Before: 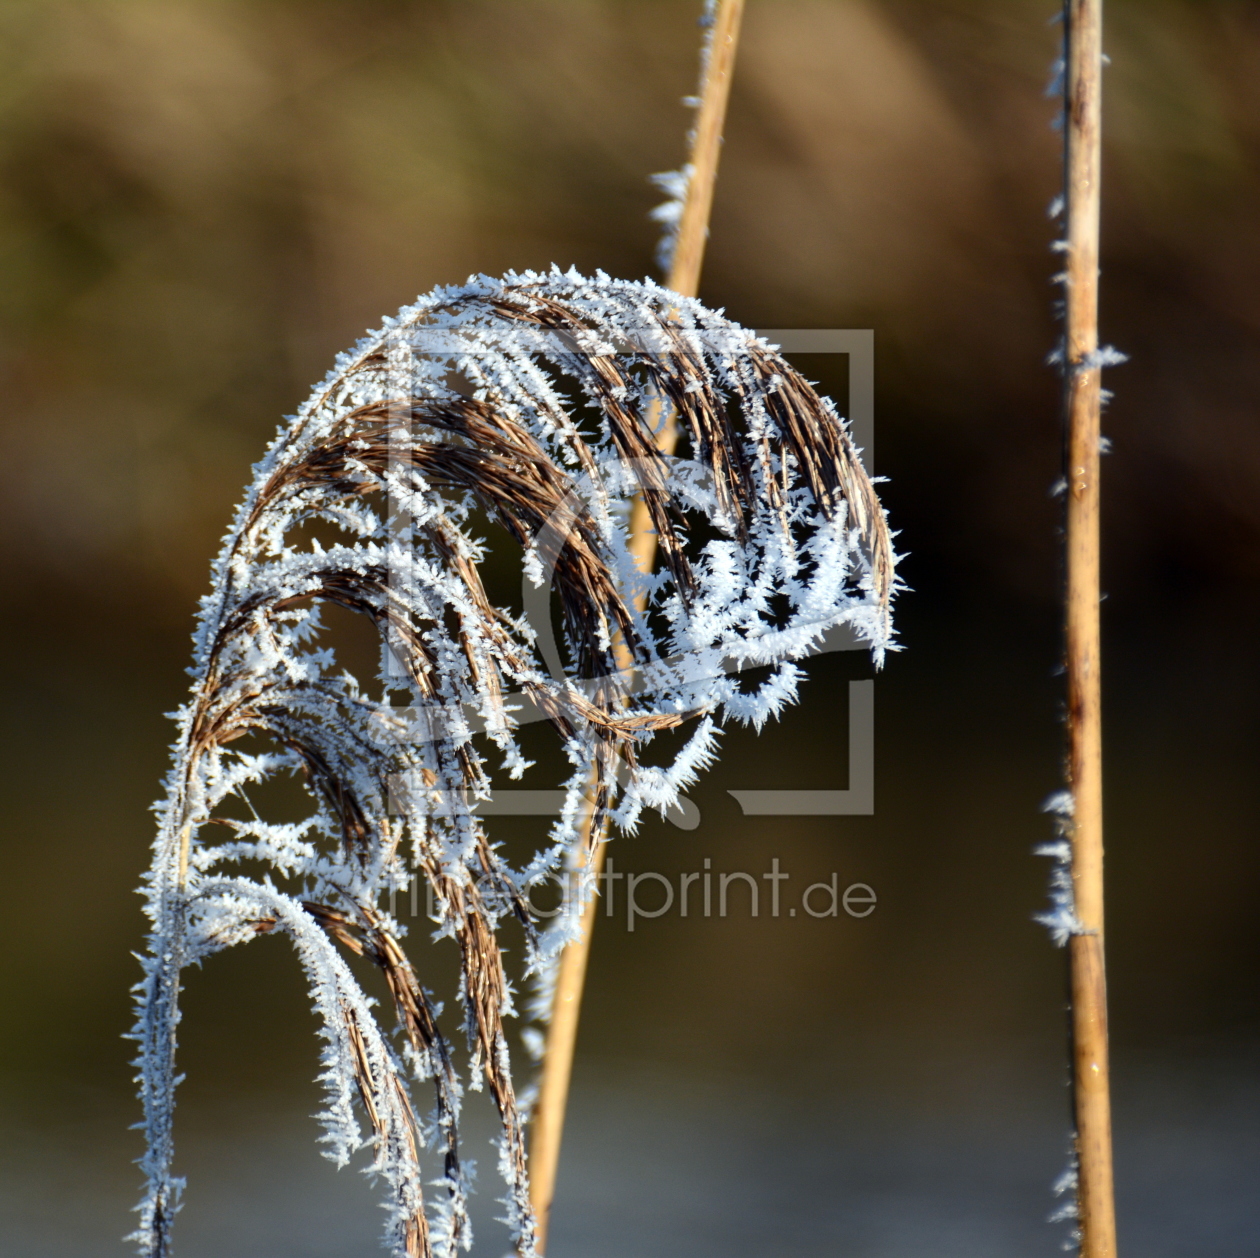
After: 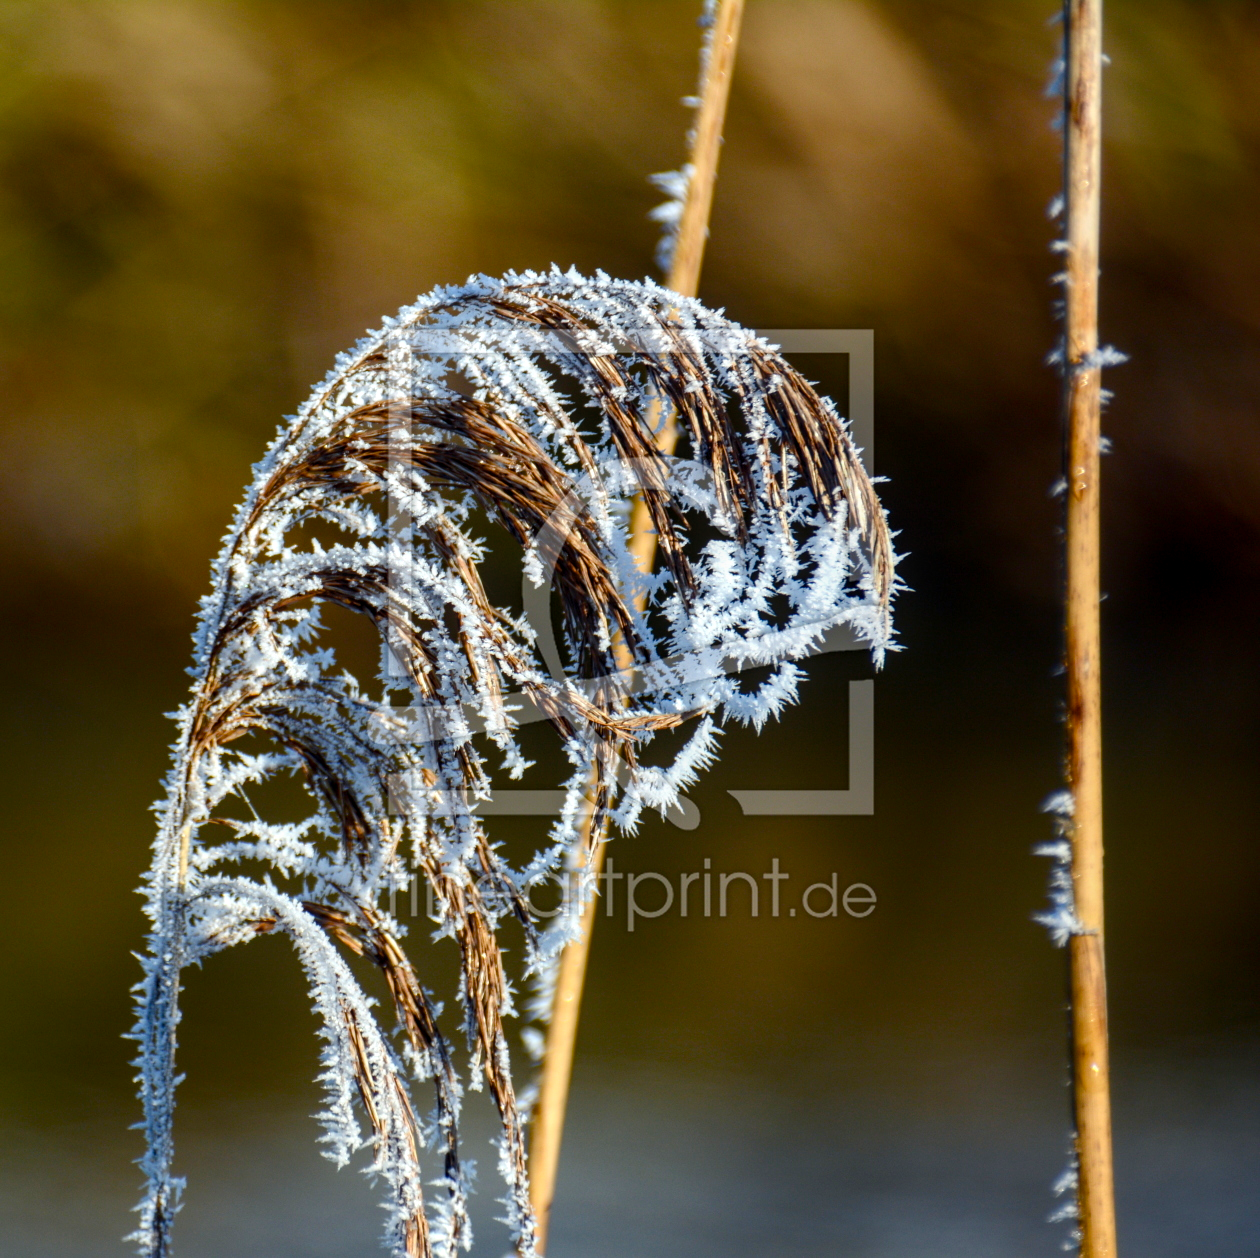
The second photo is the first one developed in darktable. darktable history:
color balance rgb: perceptual saturation grading › global saturation 34.838%, perceptual saturation grading › highlights -29.929%, perceptual saturation grading › shadows 34.787%
local contrast: on, module defaults
